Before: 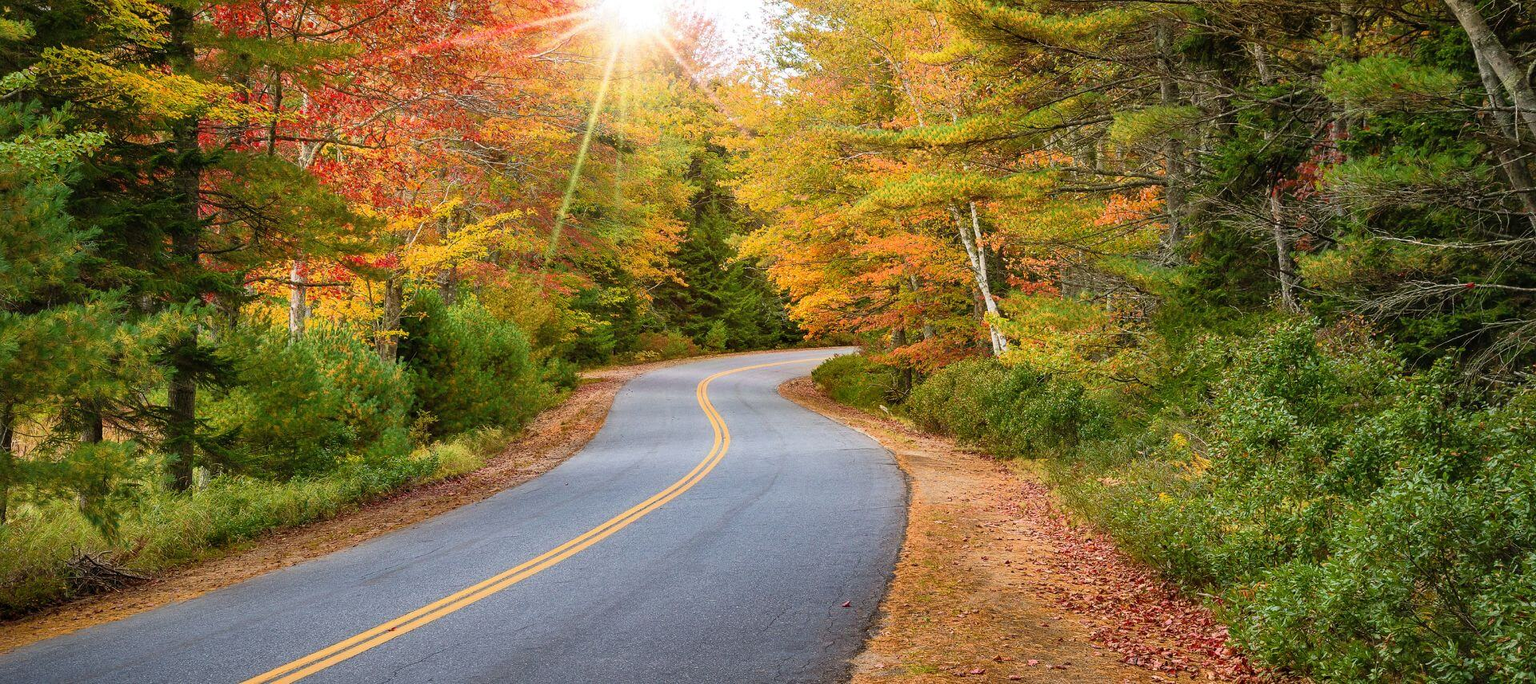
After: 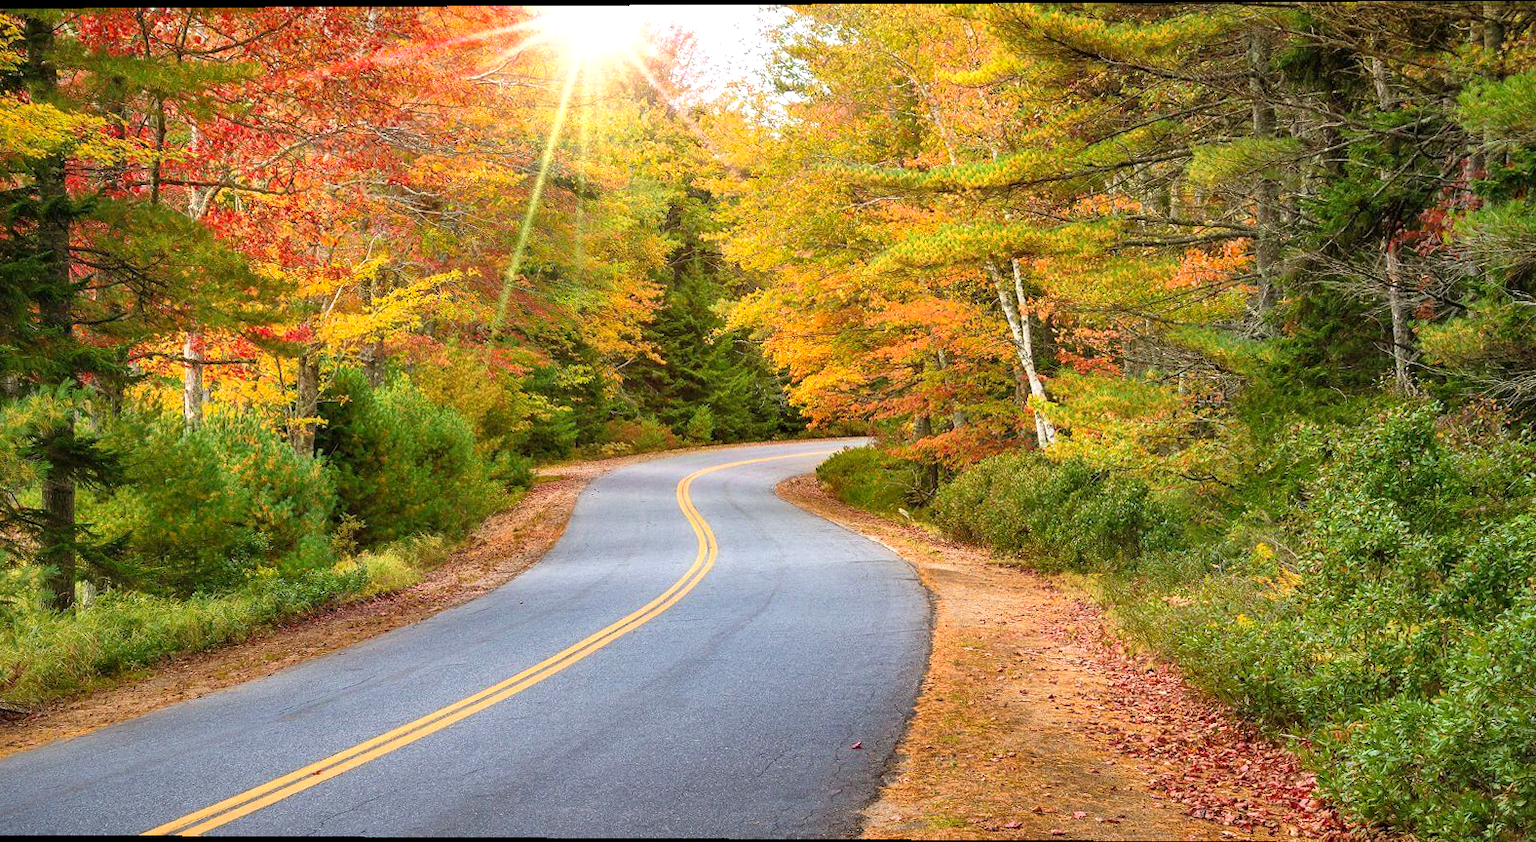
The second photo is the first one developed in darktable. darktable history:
shadows and highlights: shadows 25, white point adjustment -3, highlights -30
exposure: black level correction 0.001, exposure 0.5 EV, compensate exposure bias true, compensate highlight preservation false
crop and rotate: left 9.597%, right 10.195%
rotate and perspective: lens shift (vertical) 0.048, lens shift (horizontal) -0.024, automatic cropping off
